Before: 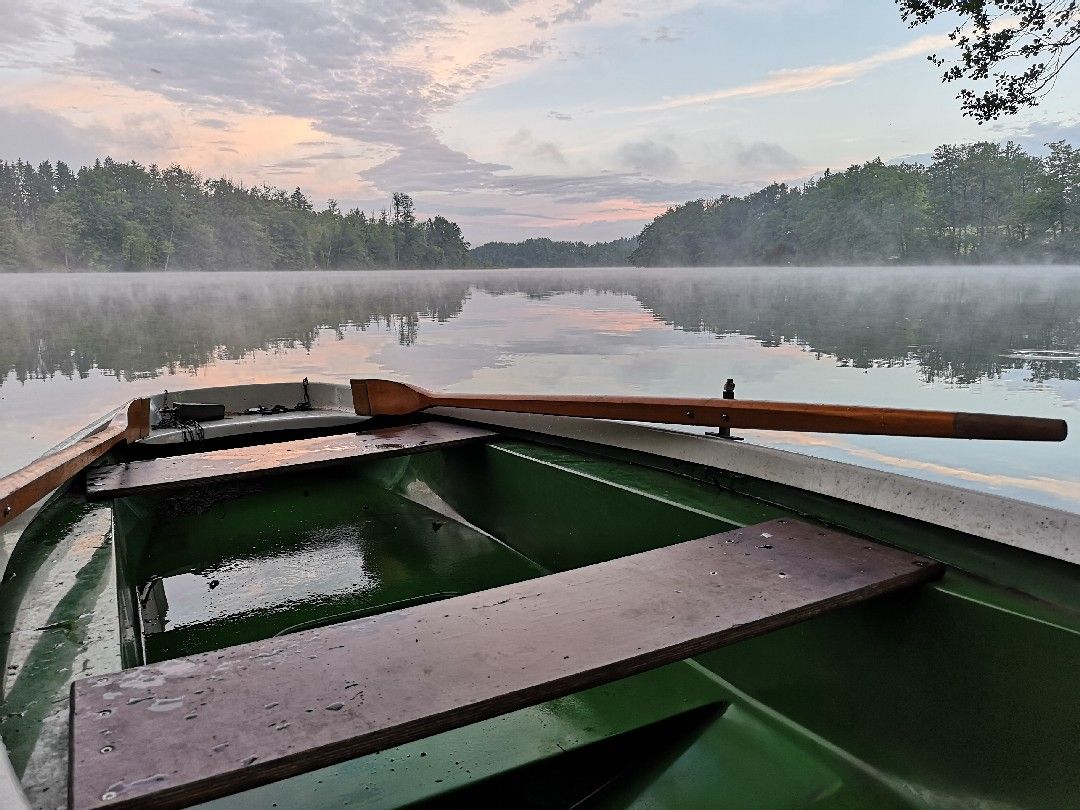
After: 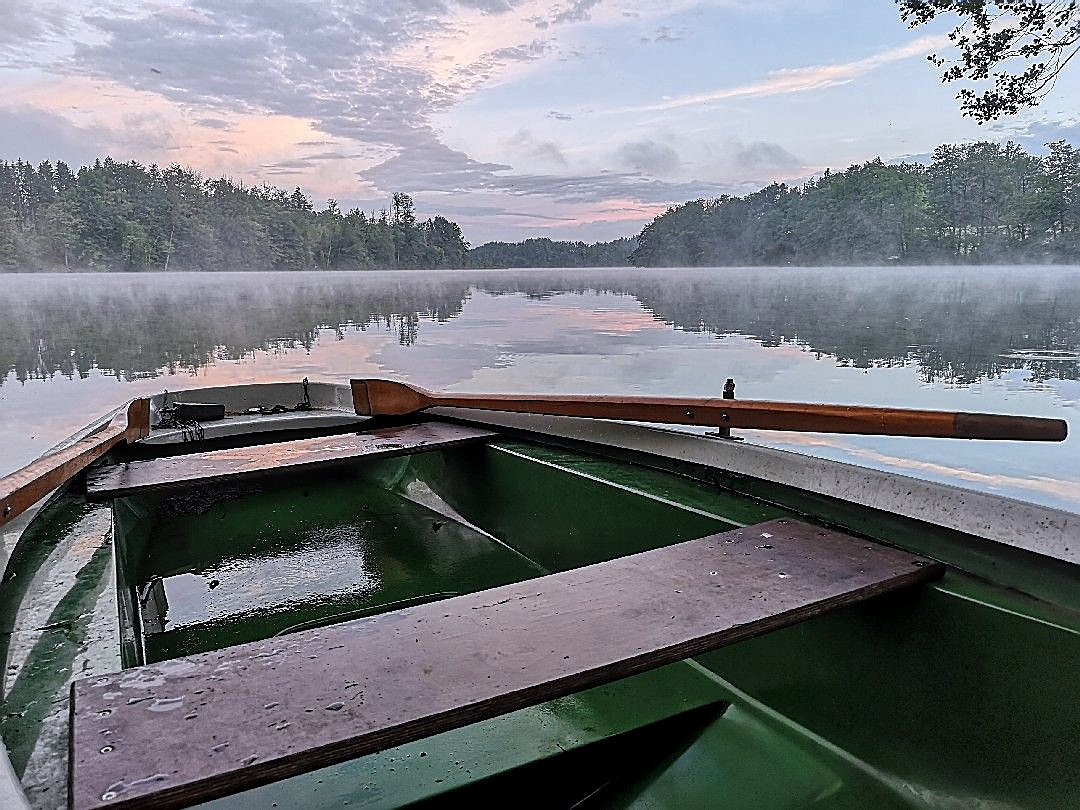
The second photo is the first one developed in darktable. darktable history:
sharpen: radius 1.4, amount 1.25, threshold 0.7
exposure: compensate highlight preservation false
local contrast: on, module defaults
color calibration: illuminant as shot in camera, x 0.358, y 0.373, temperature 4628.91 K
